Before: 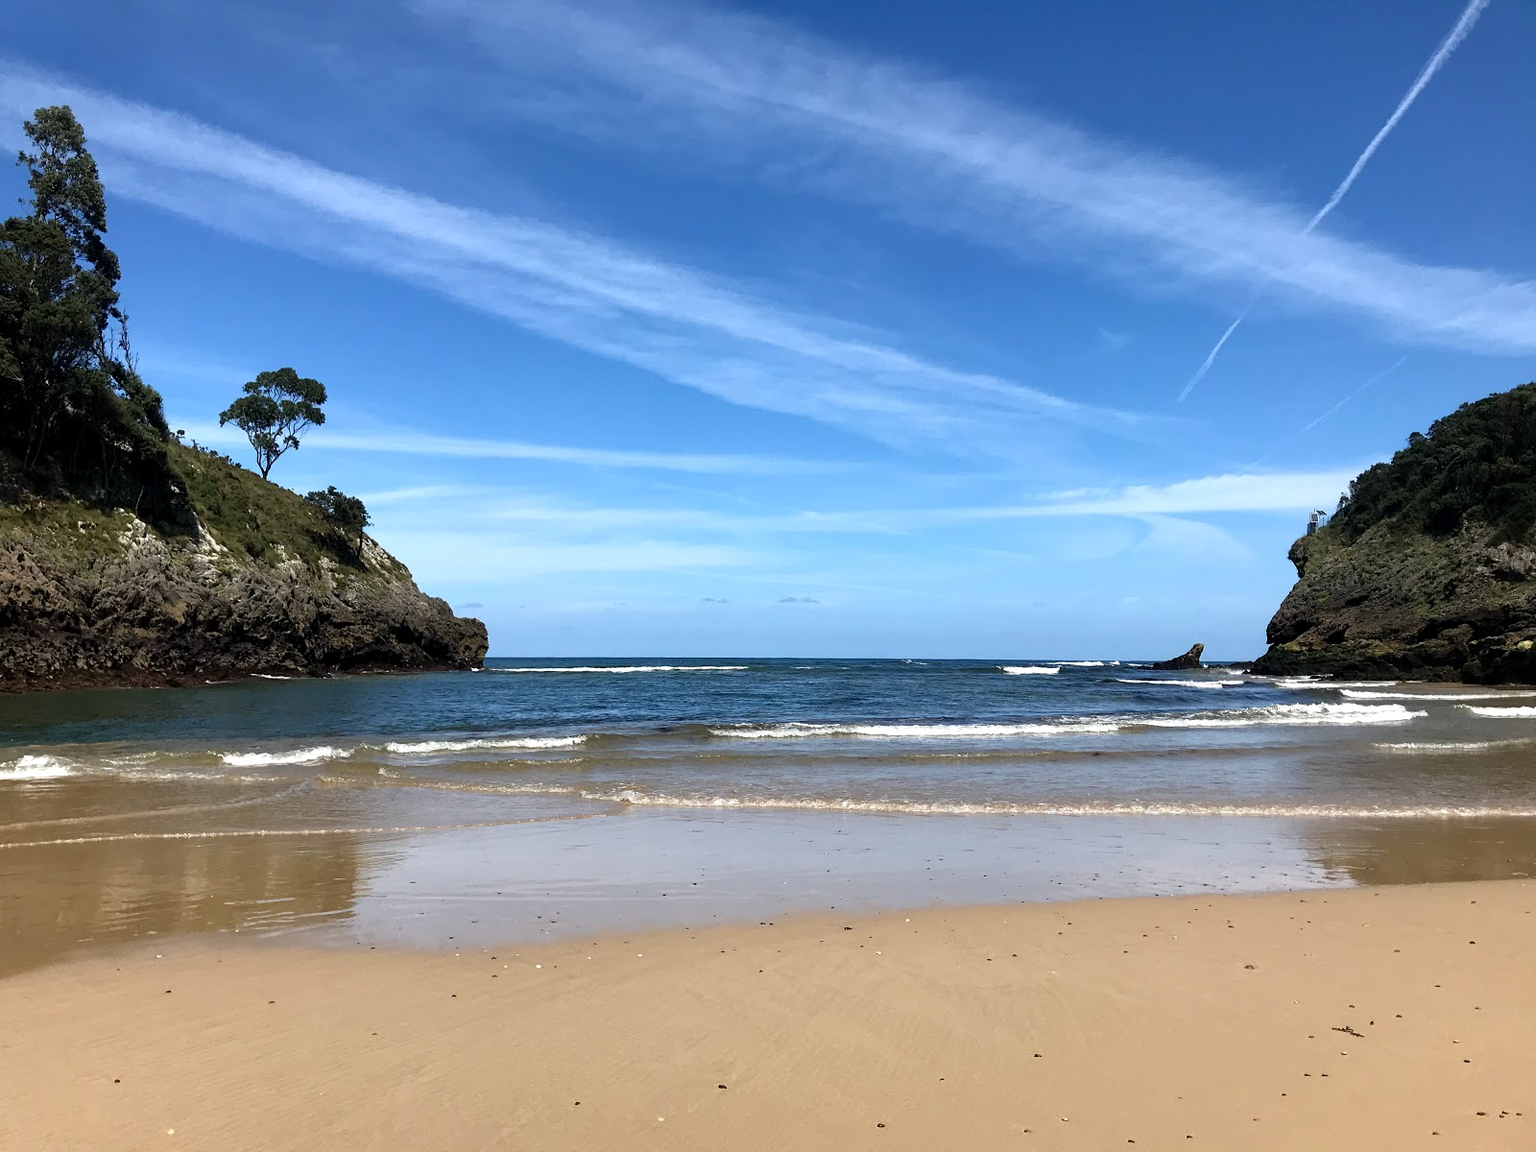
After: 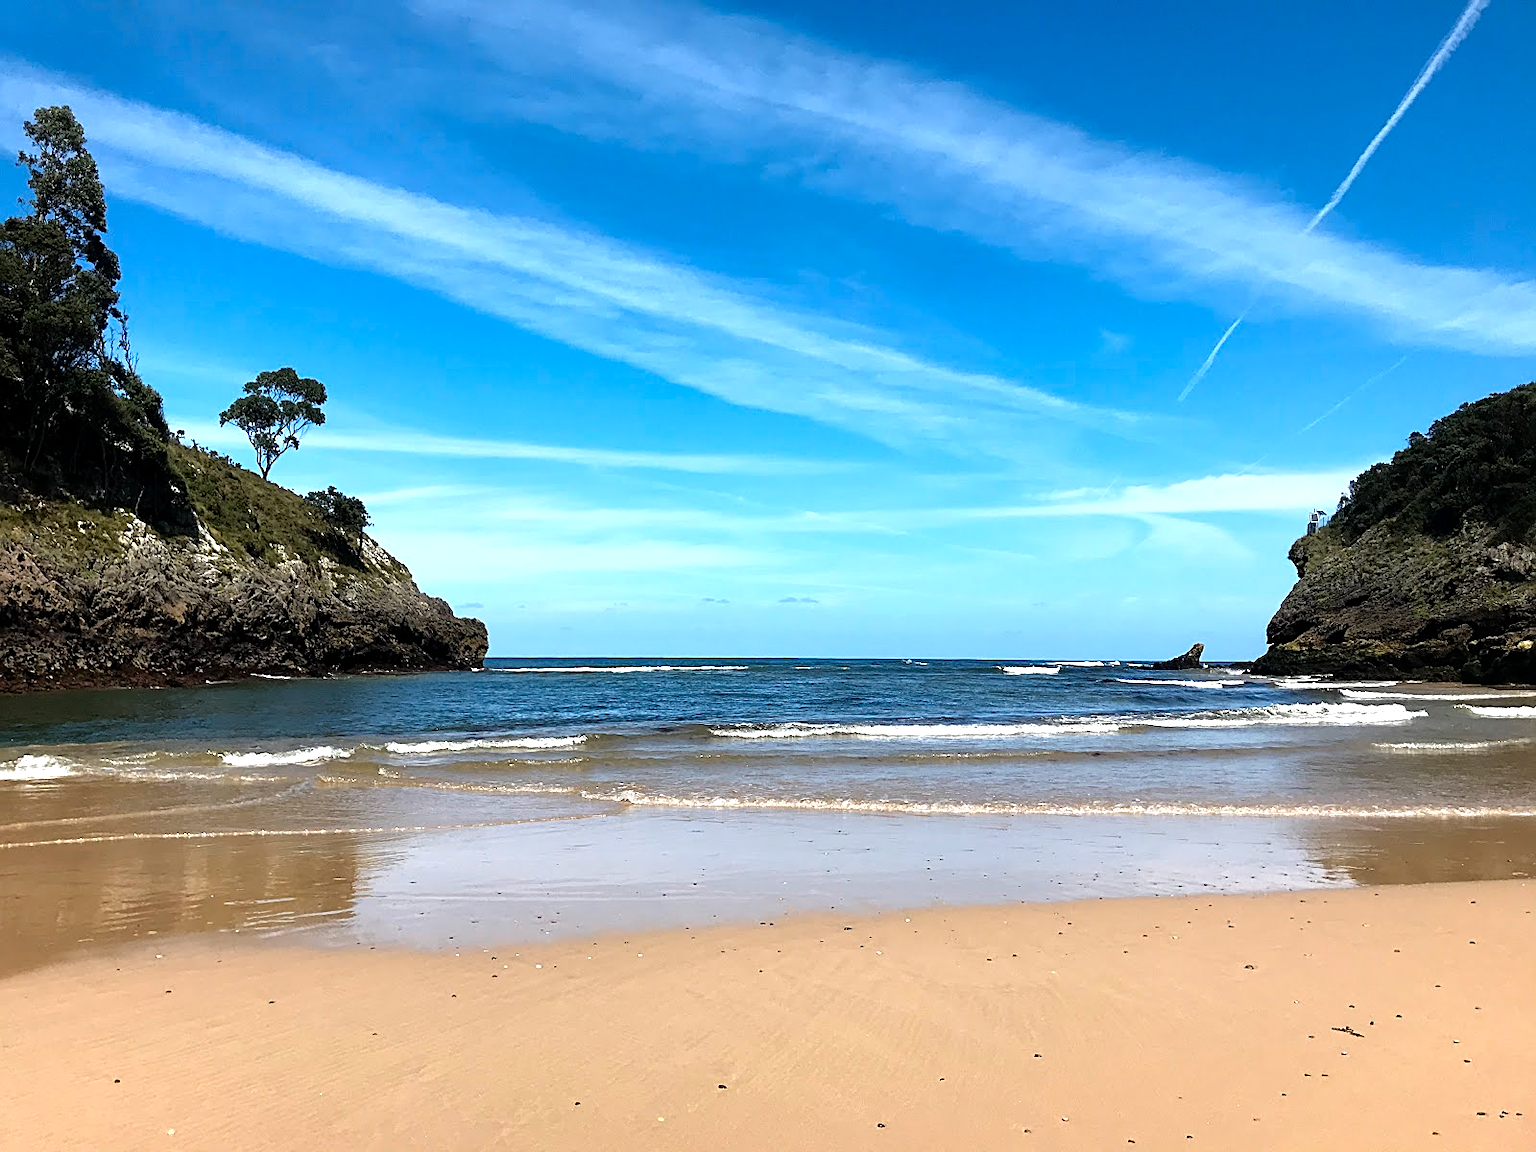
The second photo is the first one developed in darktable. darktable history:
tone equalizer: -8 EV -0.422 EV, -7 EV -0.412 EV, -6 EV -0.352 EV, -5 EV -0.24 EV, -3 EV 0.253 EV, -2 EV 0.358 EV, -1 EV 0.401 EV, +0 EV 0.424 EV
sharpen: amount 0.498
color zones: curves: ch1 [(0.235, 0.558) (0.75, 0.5)]; ch2 [(0.25, 0.462) (0.749, 0.457)]
